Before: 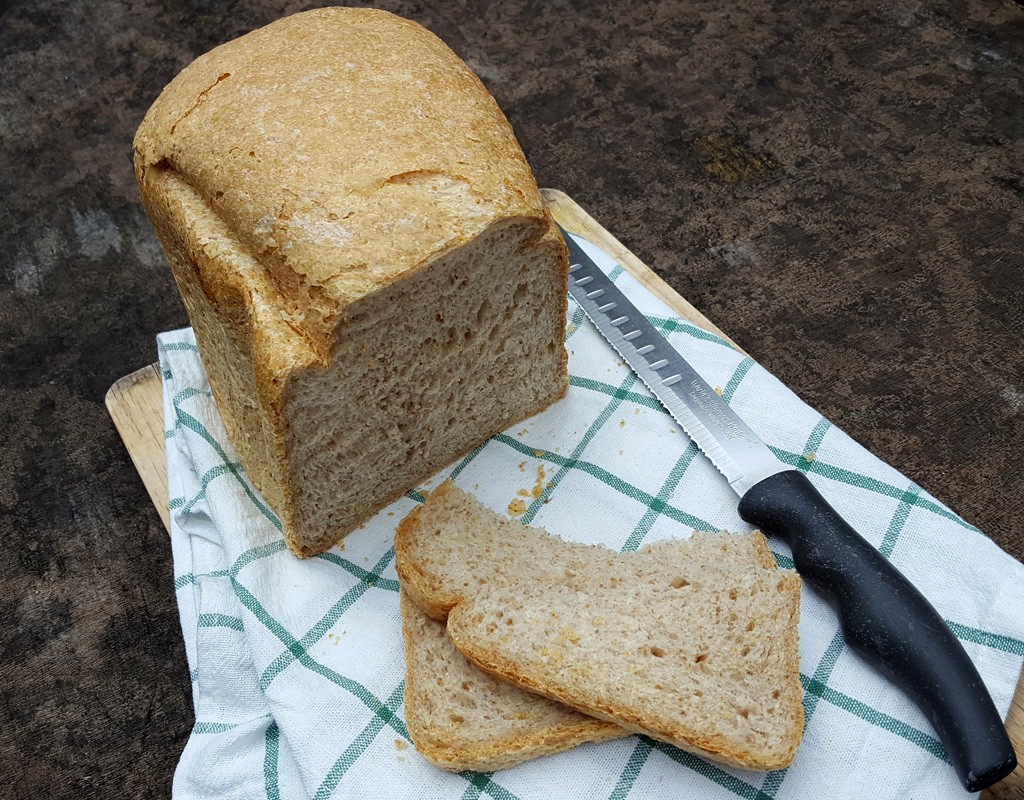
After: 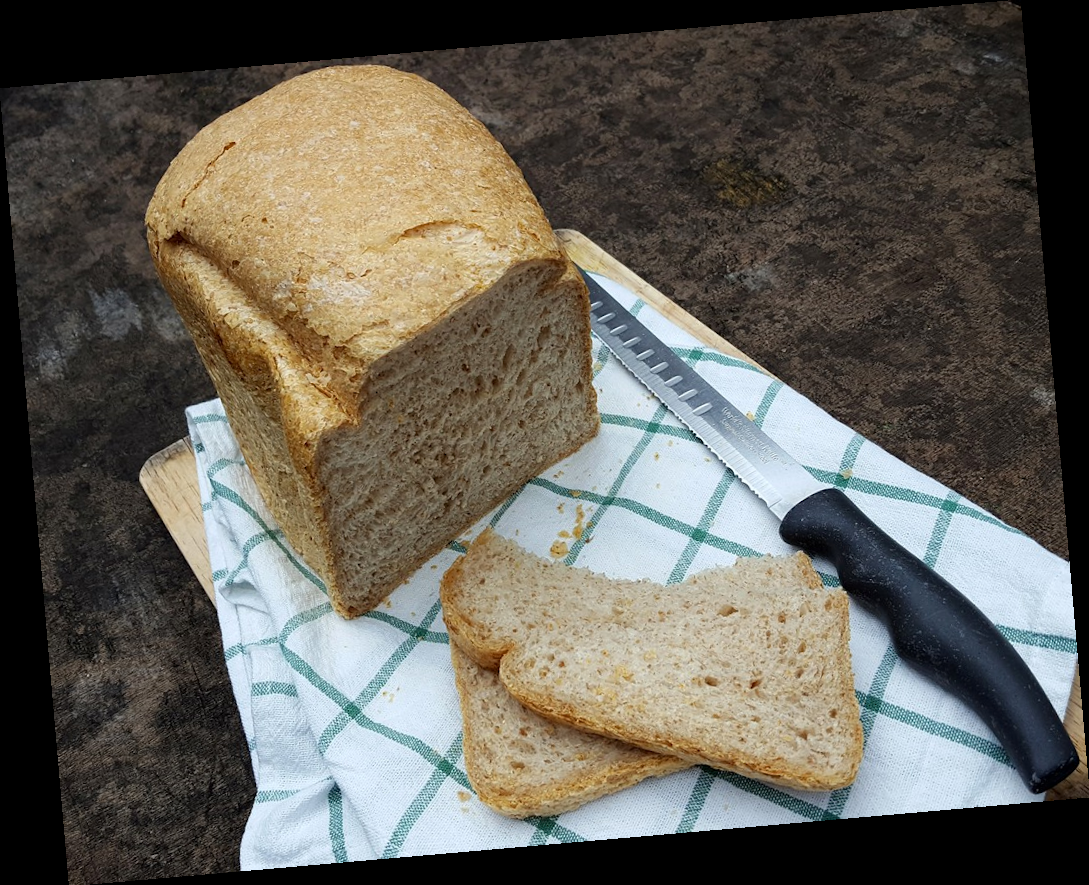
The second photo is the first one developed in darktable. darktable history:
contrast brightness saturation: contrast 0.07
rotate and perspective: rotation -4.98°, automatic cropping off
